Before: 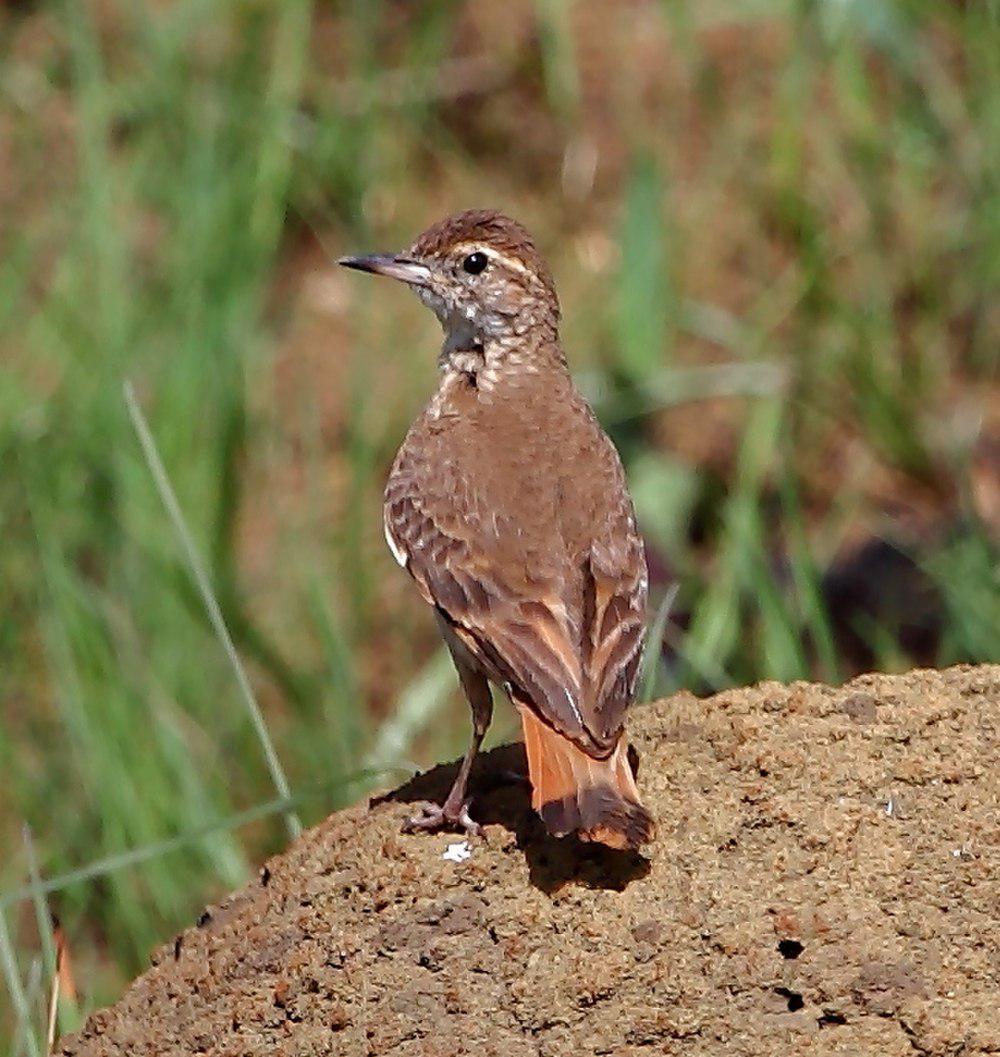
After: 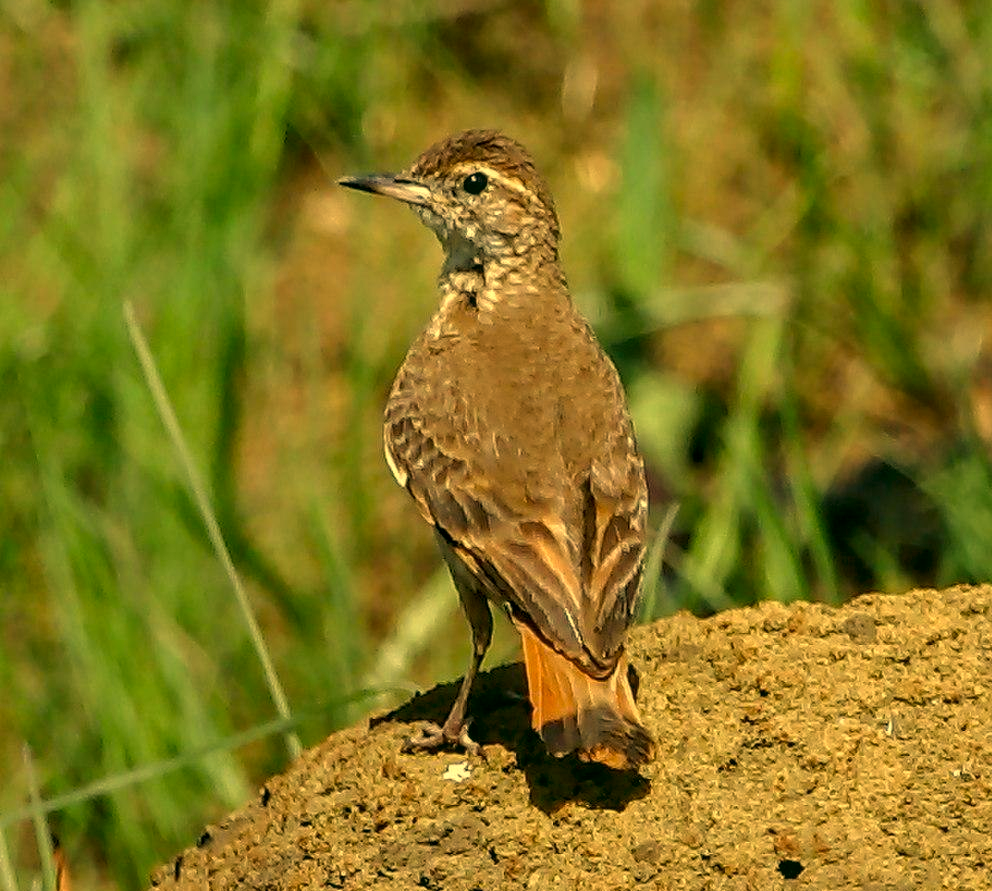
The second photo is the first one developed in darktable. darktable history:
color correction: highlights a* 5.3, highlights b* 24.26, shadows a* -15.58, shadows b* 4.02
white balance: red 1.08, blue 0.791
local contrast: on, module defaults
crop: top 7.625%, bottom 8.027%
